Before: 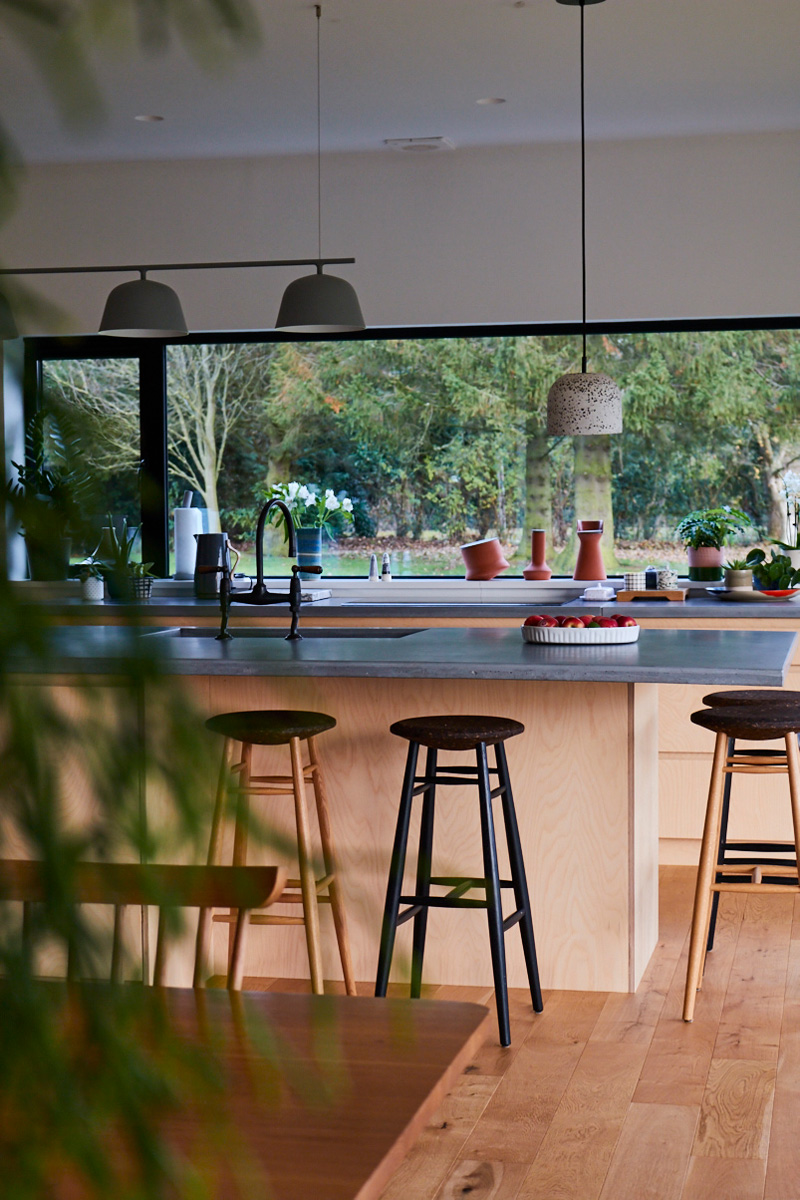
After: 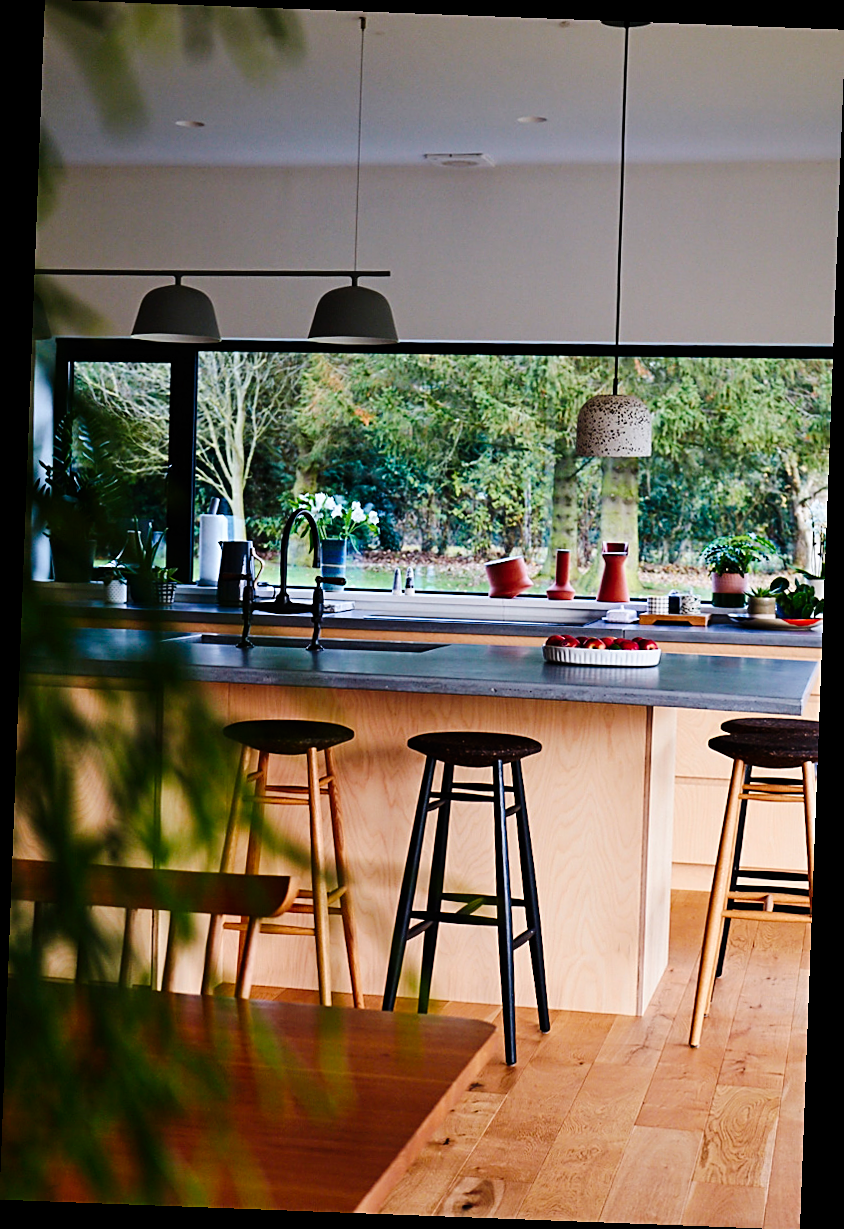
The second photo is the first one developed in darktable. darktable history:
rotate and perspective: rotation 2.17°, automatic cropping off
tone curve: curves: ch0 [(0, 0) (0.003, 0.003) (0.011, 0.005) (0.025, 0.008) (0.044, 0.012) (0.069, 0.02) (0.1, 0.031) (0.136, 0.047) (0.177, 0.088) (0.224, 0.141) (0.277, 0.222) (0.335, 0.32) (0.399, 0.425) (0.468, 0.524) (0.543, 0.623) (0.623, 0.716) (0.709, 0.796) (0.801, 0.88) (0.898, 0.959) (1, 1)], preserve colors none
sharpen: on, module defaults
